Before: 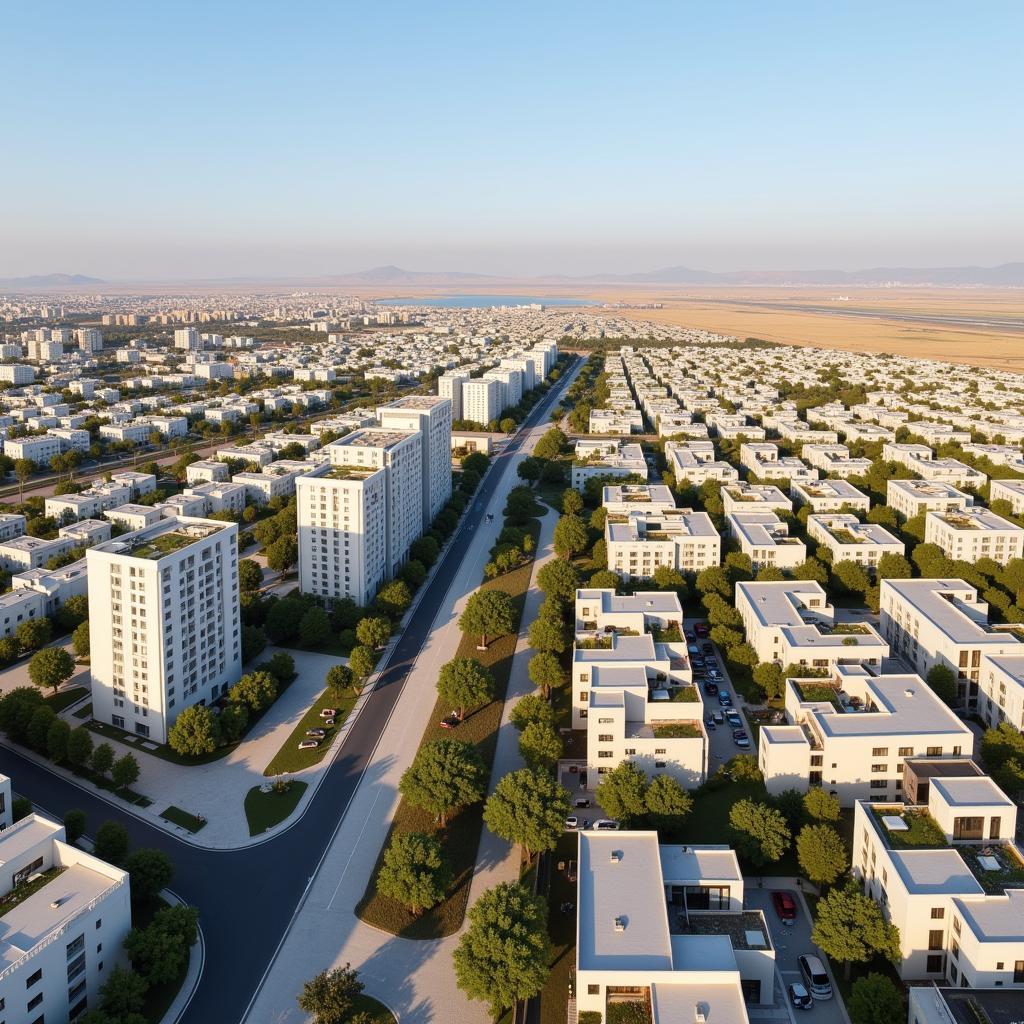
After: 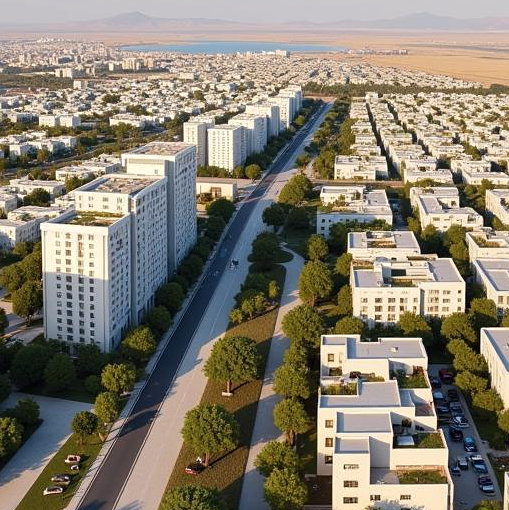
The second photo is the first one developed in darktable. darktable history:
crop: left 24.968%, top 24.851%, right 25.299%, bottom 25.294%
sharpen: amount 0.204
tone equalizer: -8 EV 0.077 EV, edges refinement/feathering 500, mask exposure compensation -1.57 EV, preserve details no
